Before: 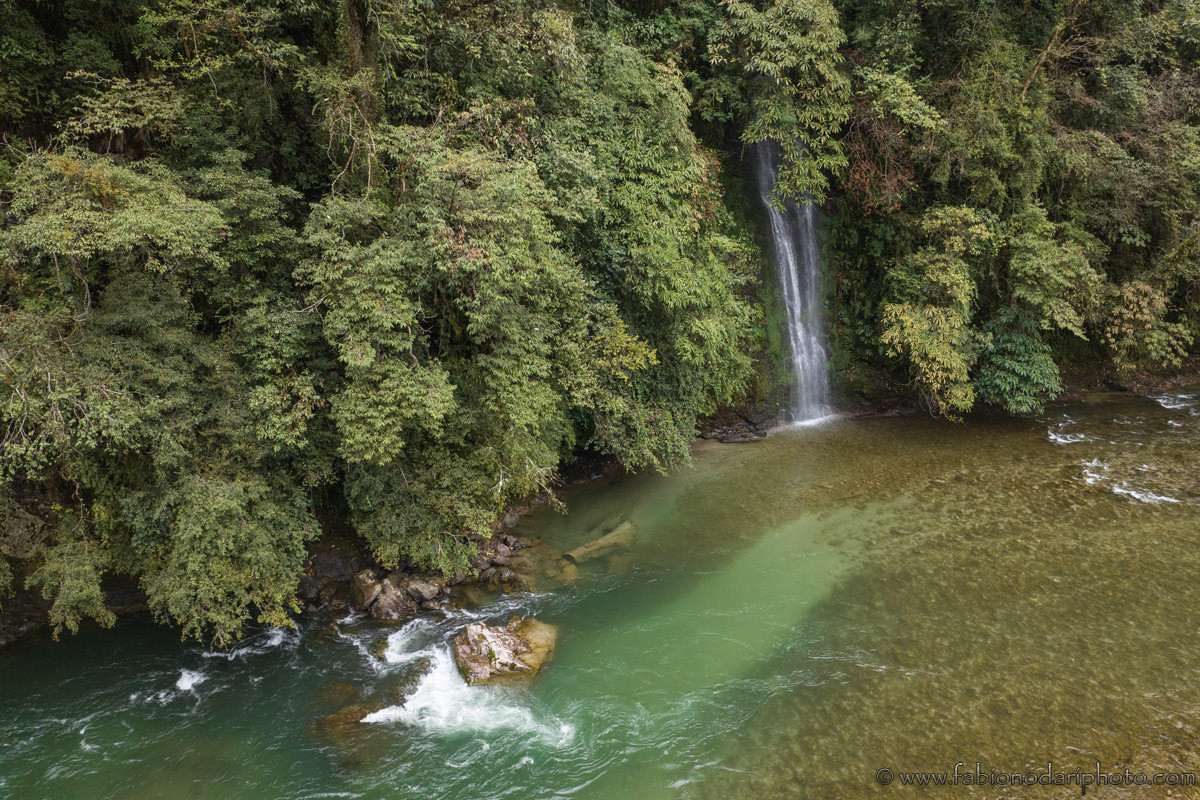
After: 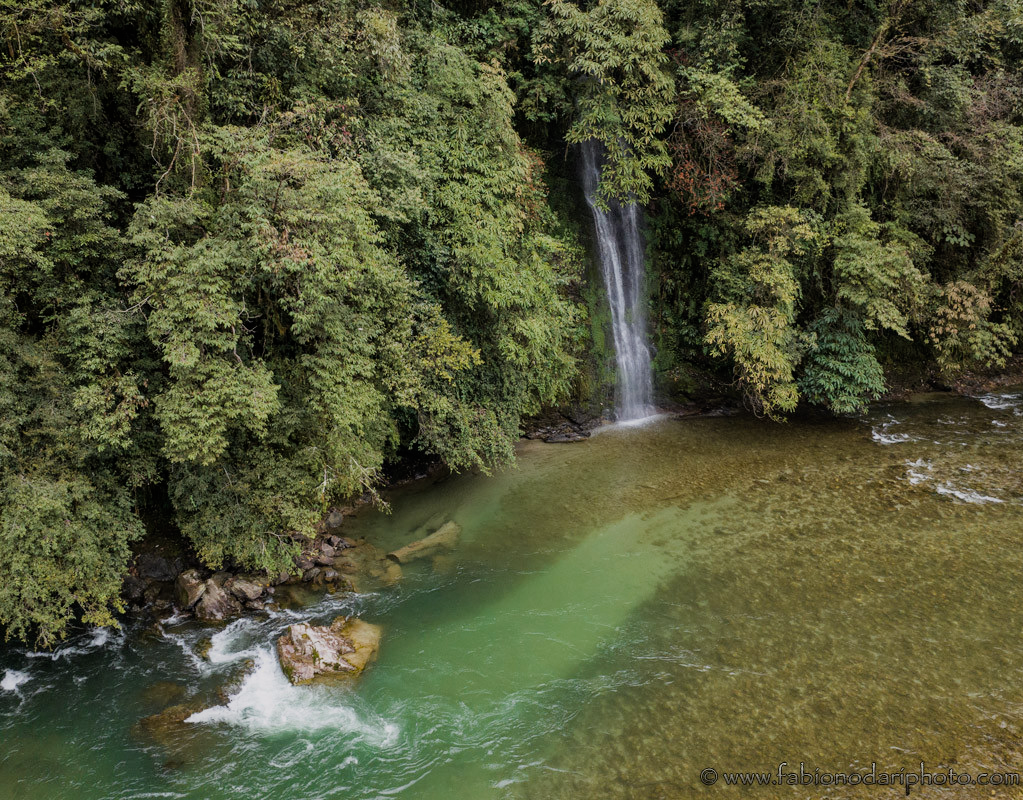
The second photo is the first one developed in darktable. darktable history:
crop and rotate: left 14.674%
haze removal: compatibility mode true, adaptive false
filmic rgb: black relative exposure -7.65 EV, white relative exposure 4.56 EV, threshold 5.96 EV, hardness 3.61, enable highlight reconstruction true
